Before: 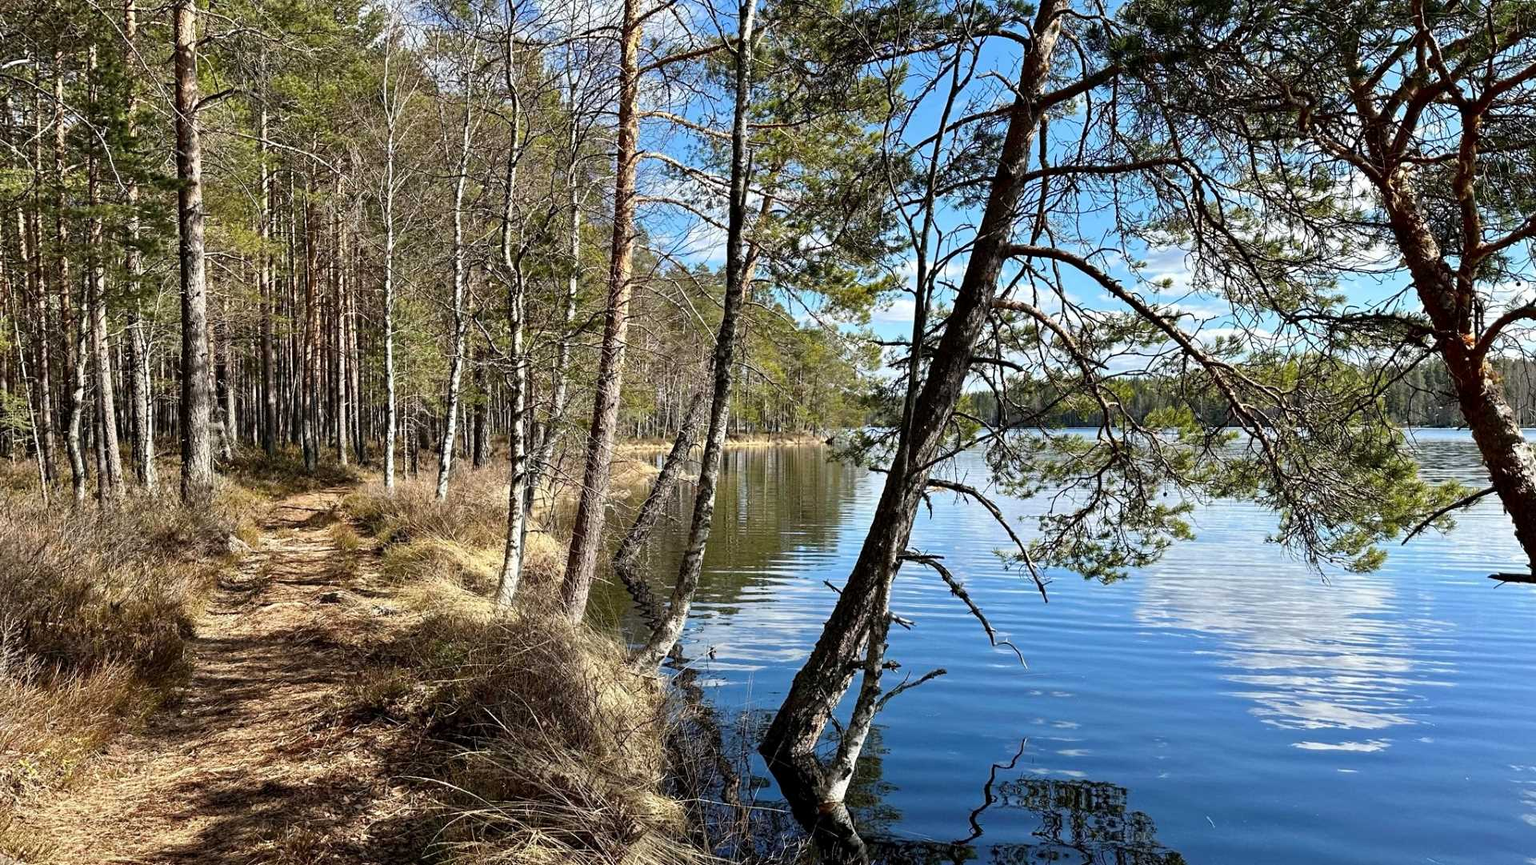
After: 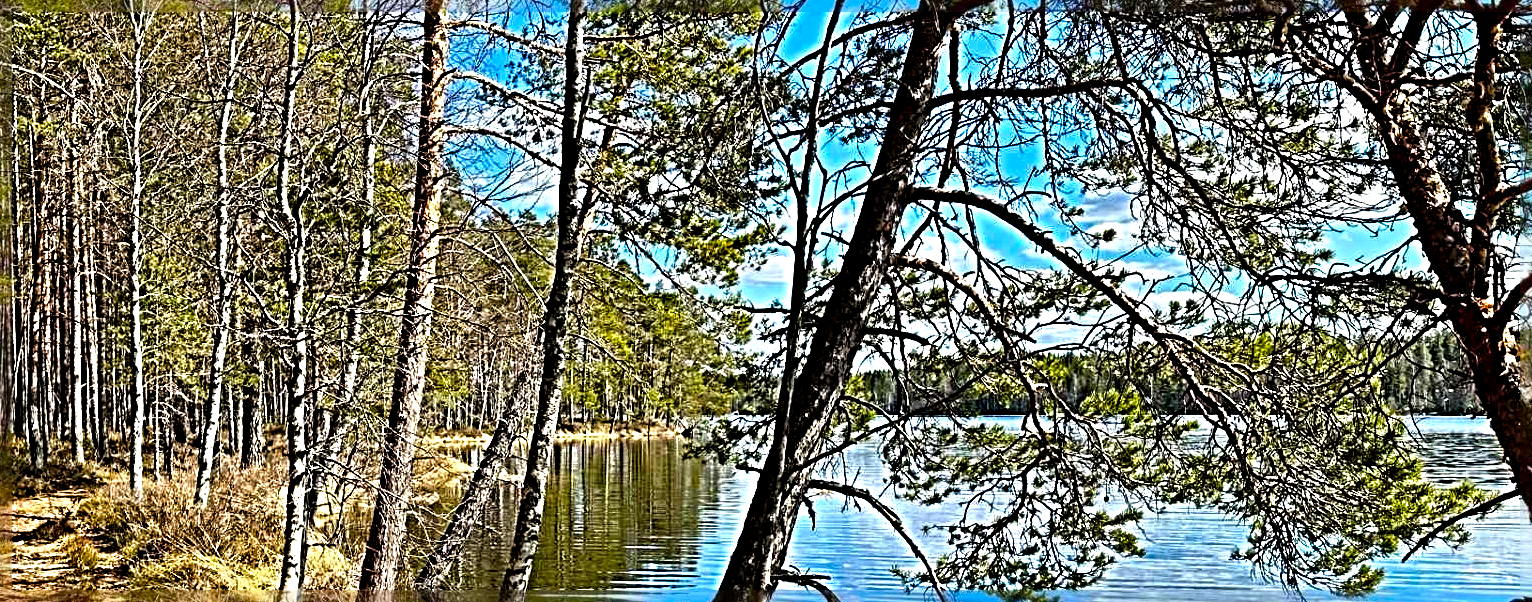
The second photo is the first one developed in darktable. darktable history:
crop: left 18.26%, top 11.067%, right 1.929%, bottom 33.162%
sharpen: radius 6.281, amount 1.797, threshold 0.065
contrast brightness saturation: contrast 0.045, saturation 0.162
color balance rgb: perceptual saturation grading › global saturation 30.824%, global vibrance 20%
shadows and highlights: shadows 21.03, highlights -82.92, soften with gaussian
